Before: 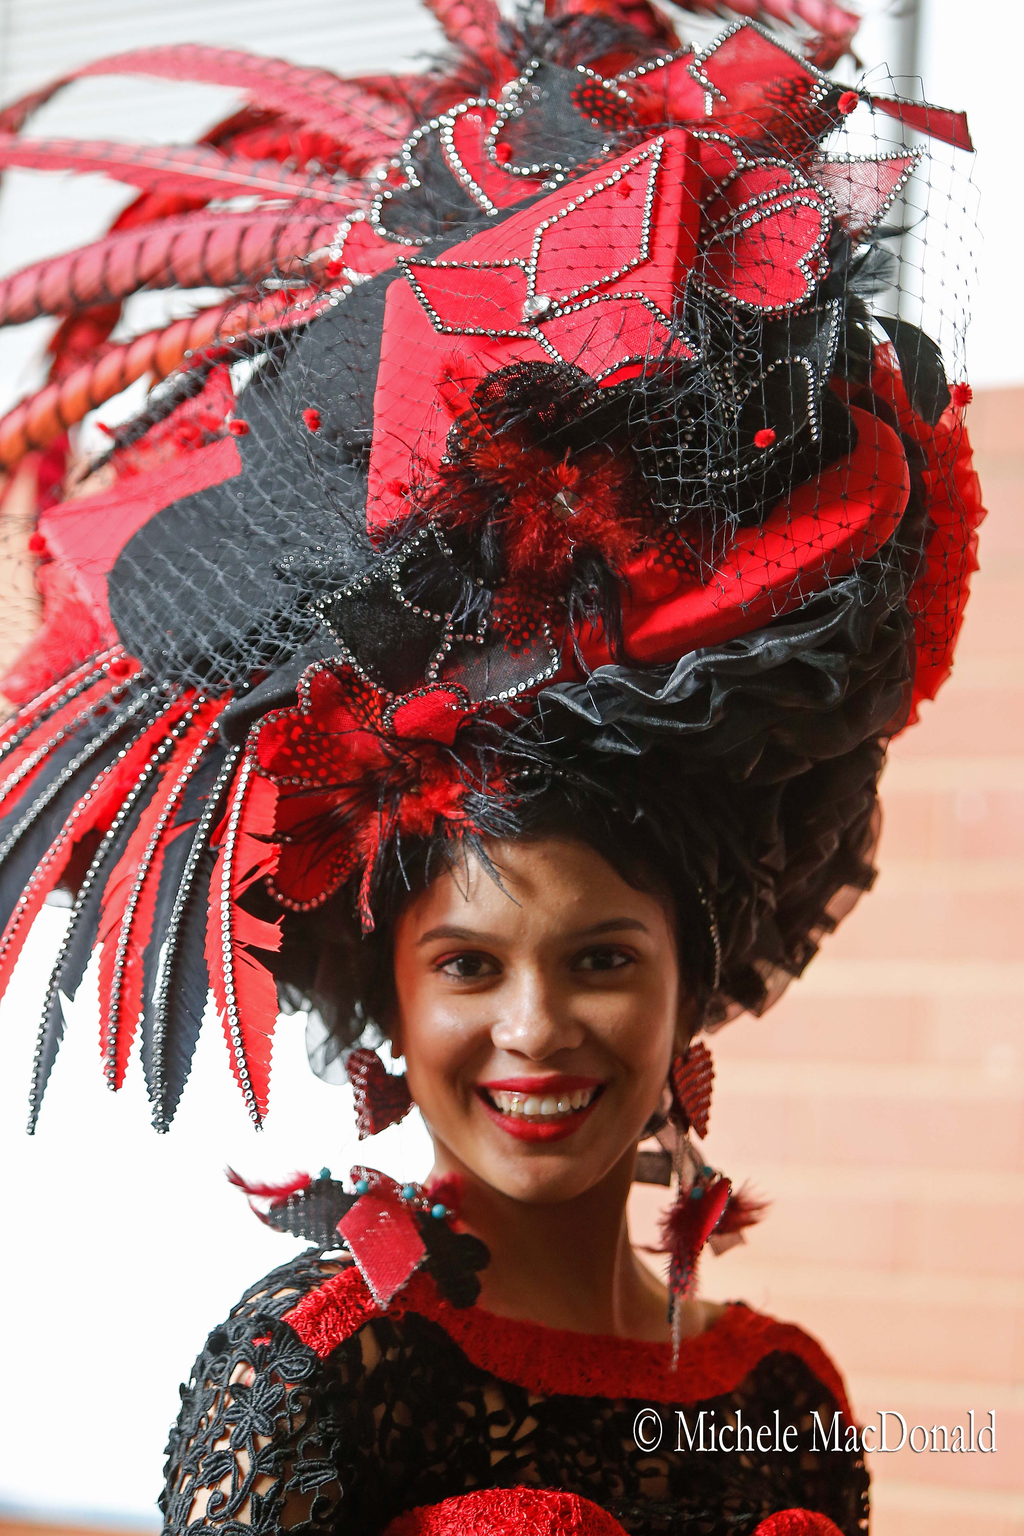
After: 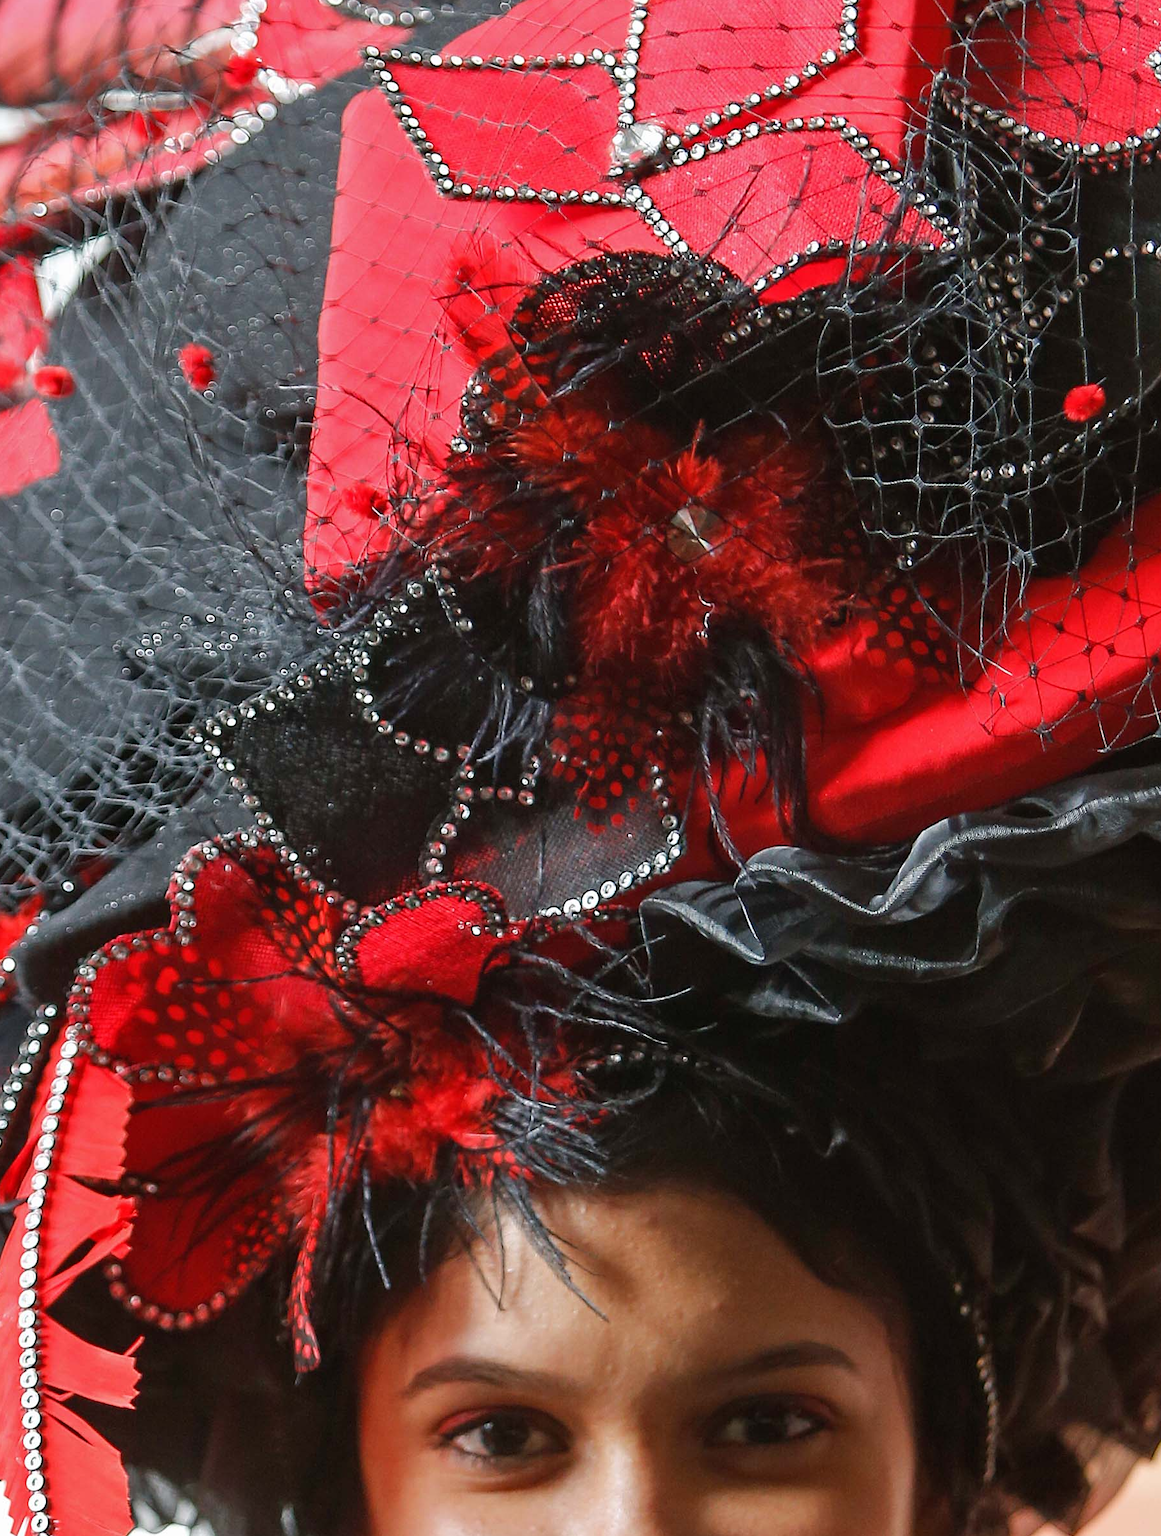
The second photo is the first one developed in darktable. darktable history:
crop: left 20.635%, top 15.15%, right 21.454%, bottom 33.787%
